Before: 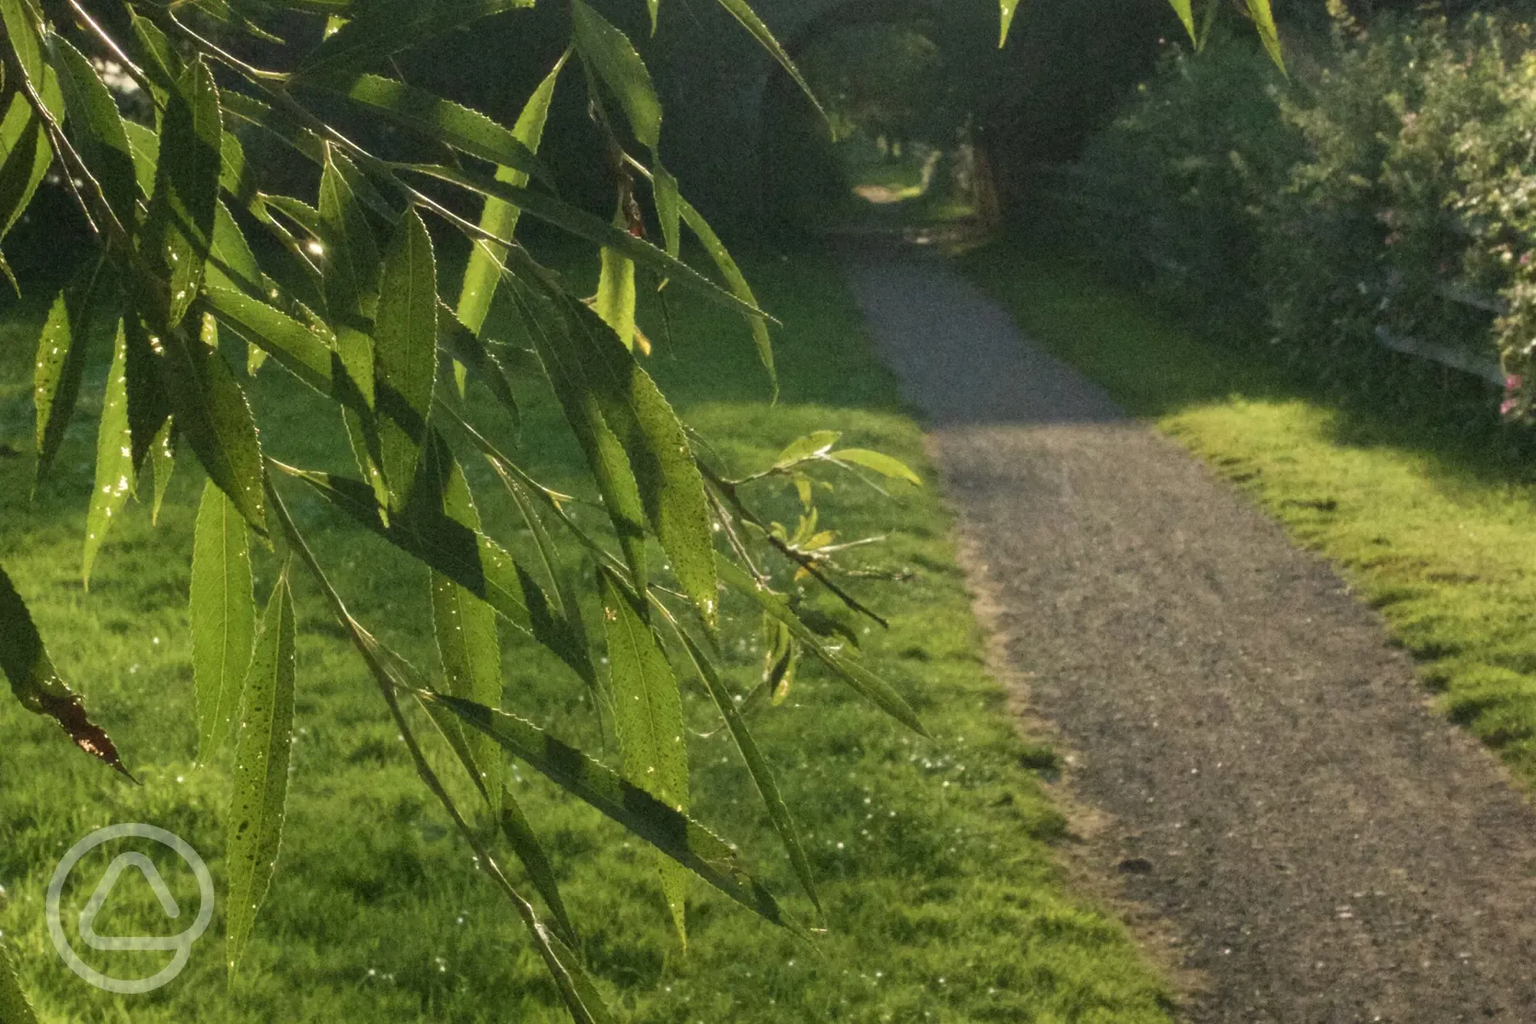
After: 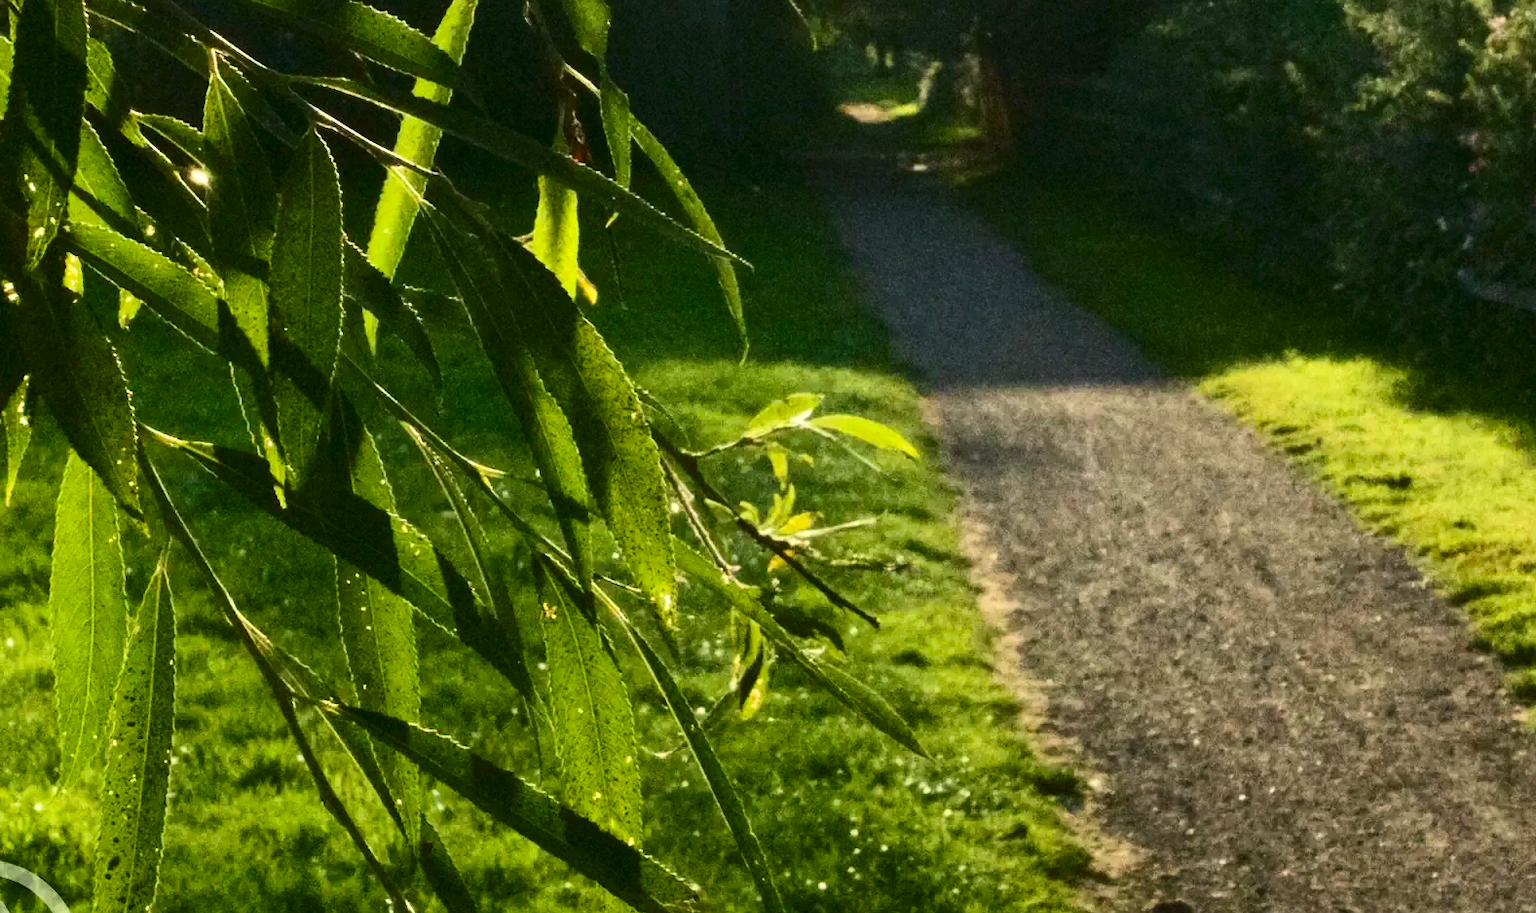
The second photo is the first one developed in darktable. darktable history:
contrast brightness saturation: contrast 0.406, brightness 0.045, saturation 0.253
crop and rotate: left 9.647%, top 9.716%, right 6.084%, bottom 15.08%
color balance rgb: linear chroma grading › global chroma 14.504%, perceptual saturation grading › global saturation 0.027%
